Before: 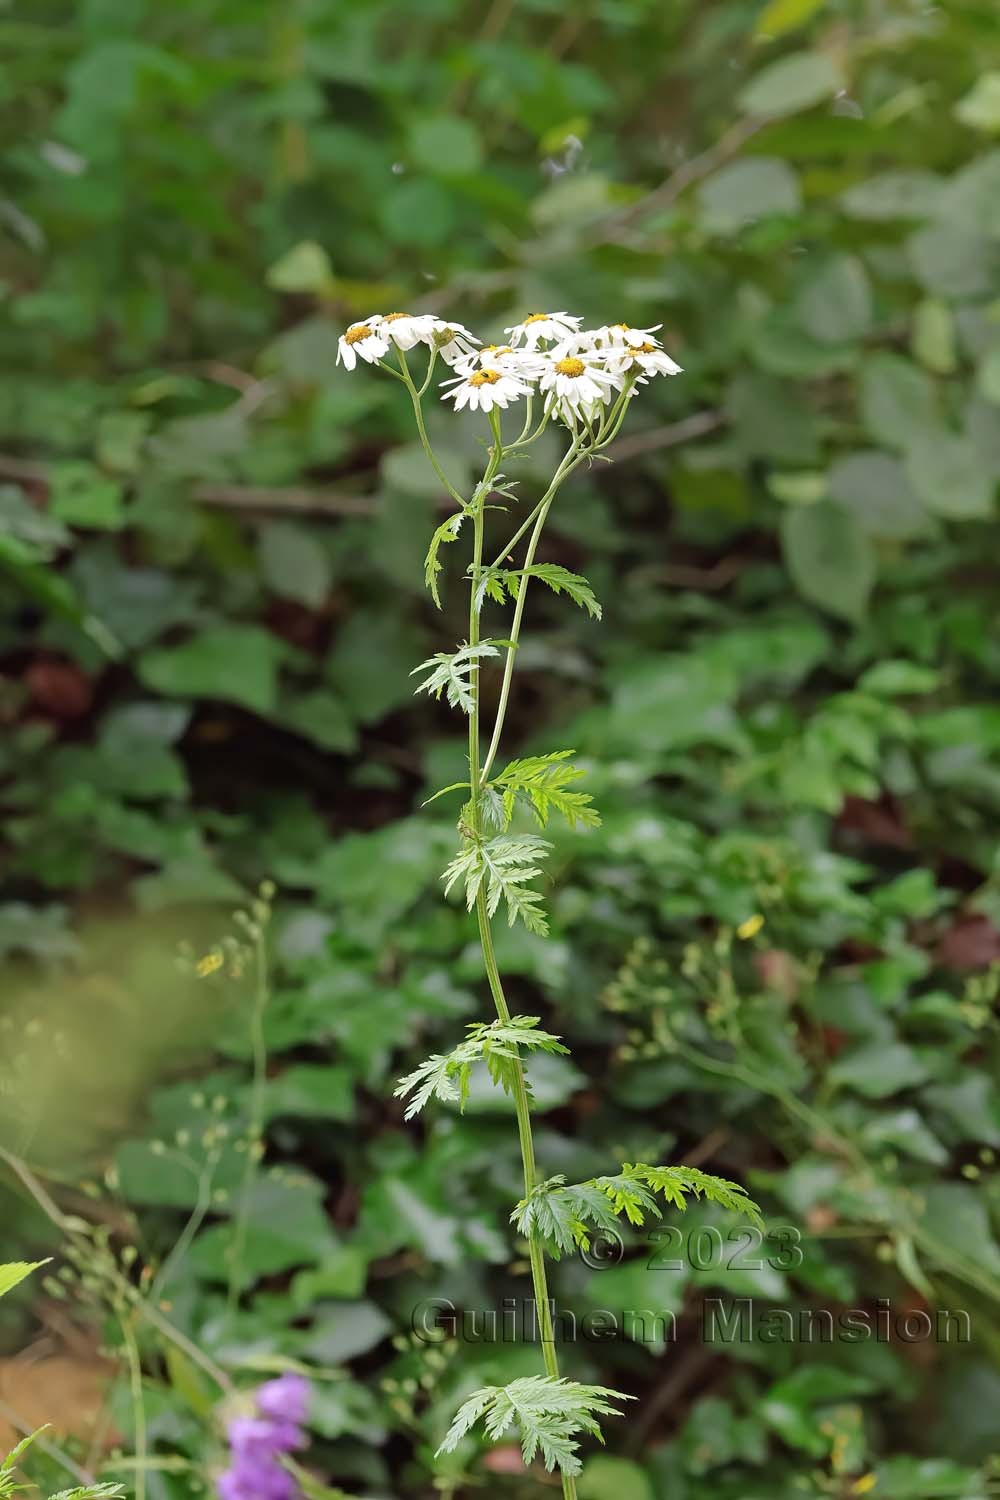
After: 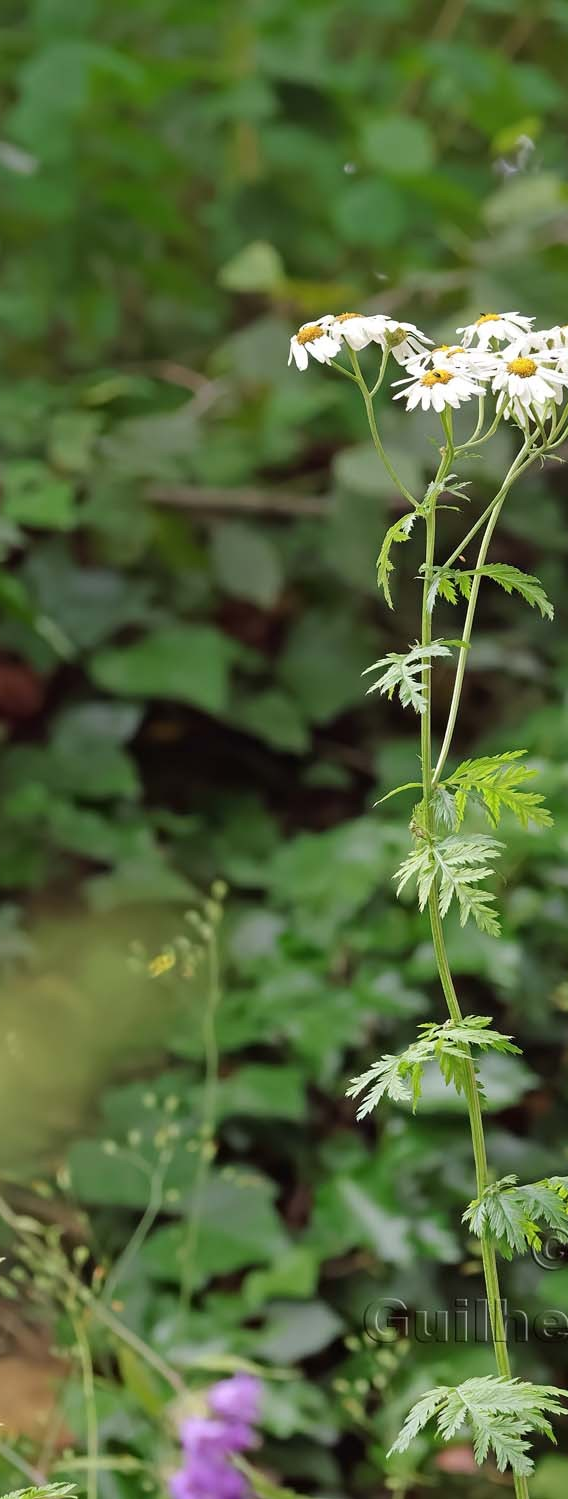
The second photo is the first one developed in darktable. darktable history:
crop: left 4.85%, right 38.277%
sharpen: radius 2.86, amount 0.851, threshold 47.521
